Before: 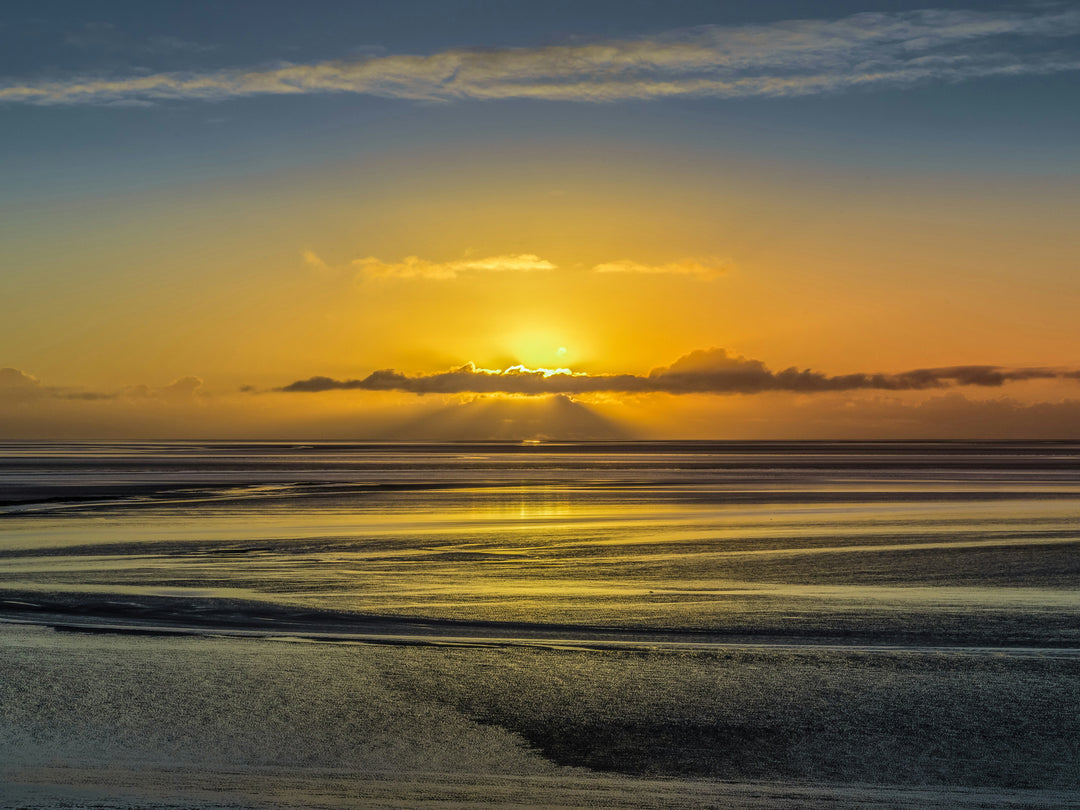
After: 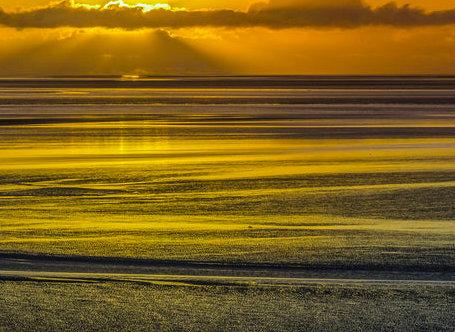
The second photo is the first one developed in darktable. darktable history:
crop: left 37.221%, top 45.169%, right 20.63%, bottom 13.777%
color balance rgb: perceptual saturation grading › global saturation 25%, global vibrance 20%
